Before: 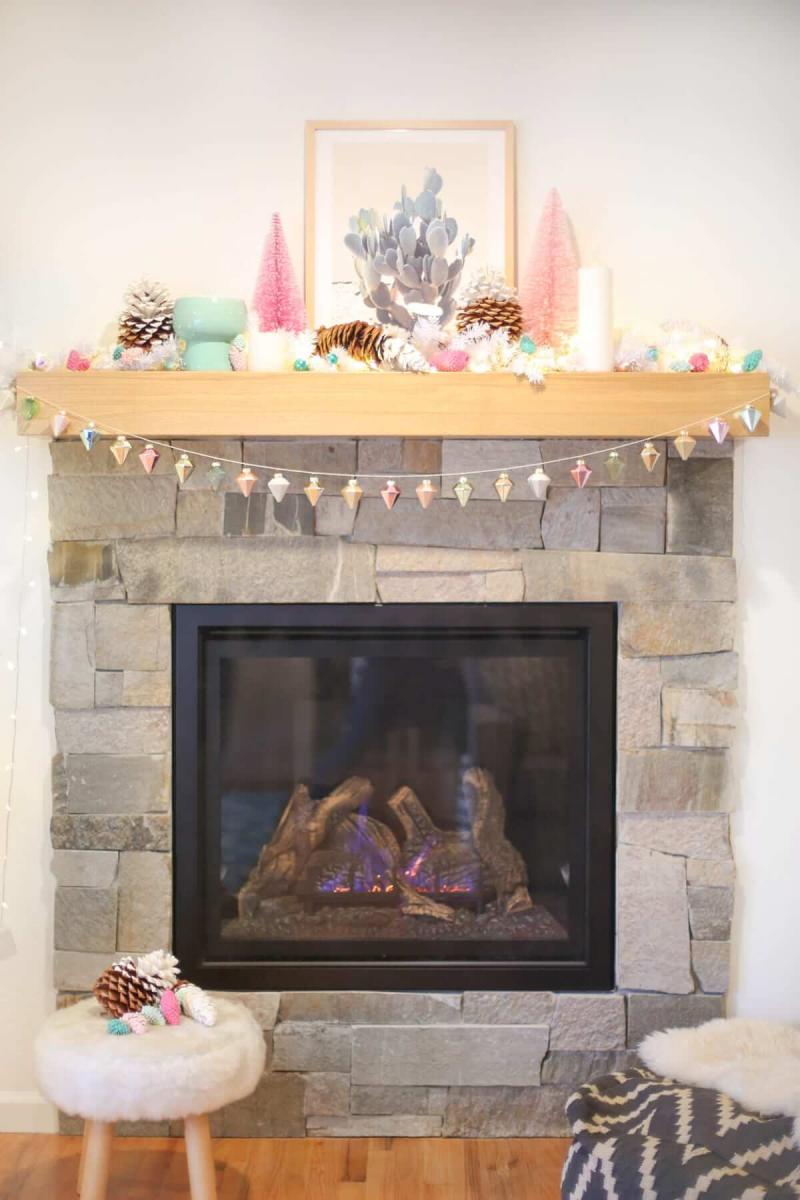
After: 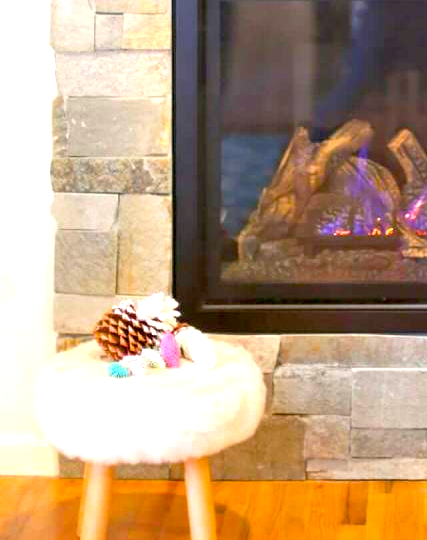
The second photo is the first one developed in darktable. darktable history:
crop and rotate: top 54.778%, right 46.61%, bottom 0.159%
exposure: black level correction 0.008, exposure 0.979 EV, compensate highlight preservation false
color balance rgb: linear chroma grading › global chroma 15%, perceptual saturation grading › global saturation 30%
